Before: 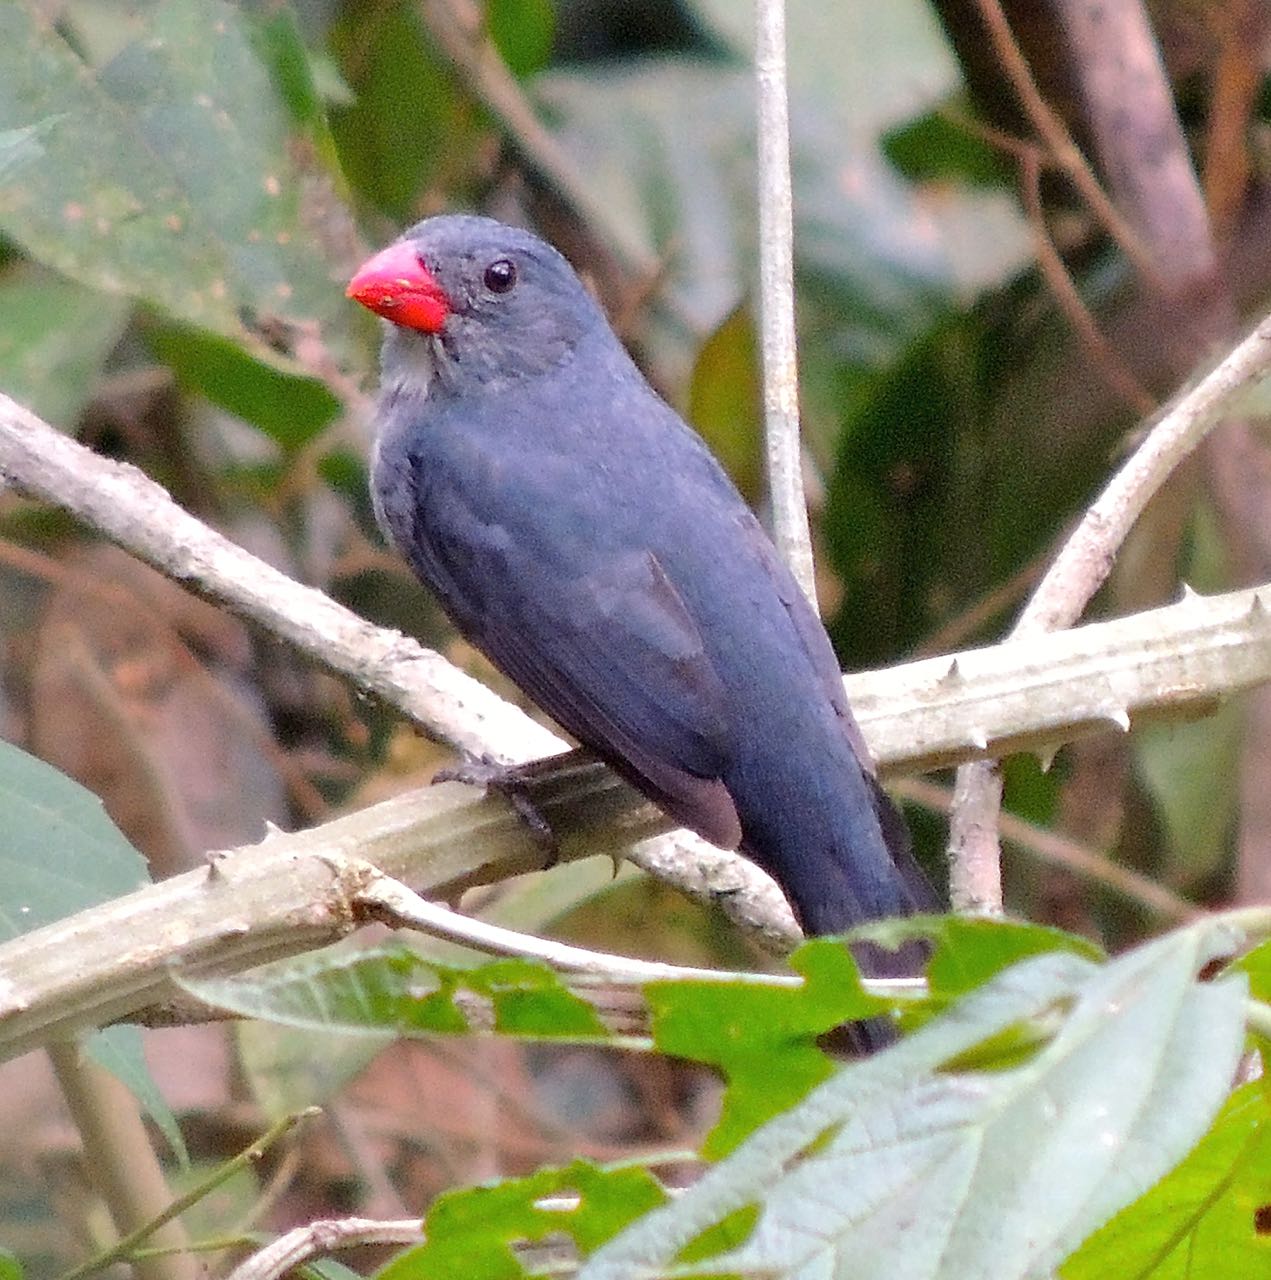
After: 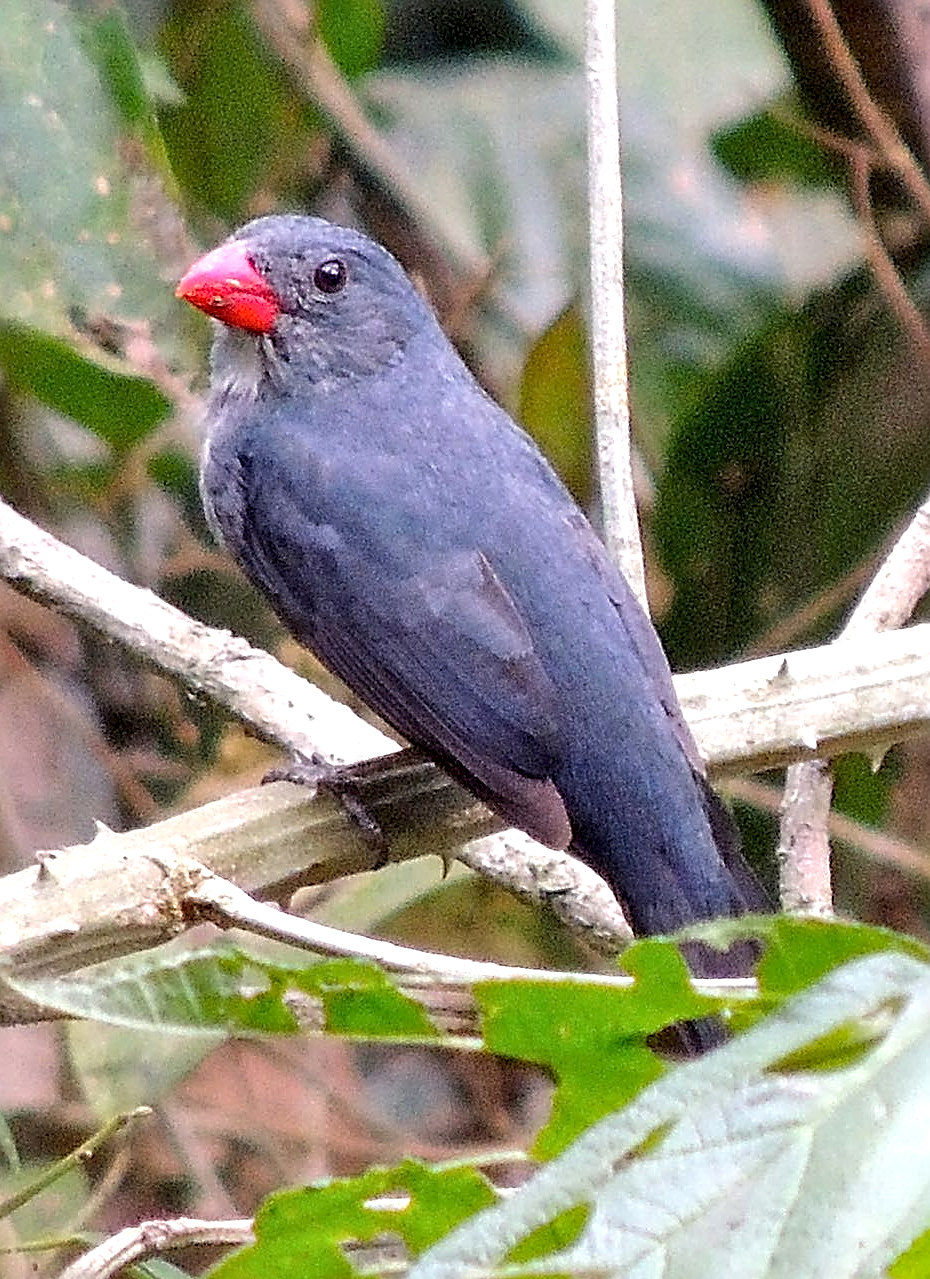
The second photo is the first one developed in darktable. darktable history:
sharpen: radius 2.833, amount 0.722
local contrast: shadows 92%, midtone range 0.495
exposure: exposure 0.2 EV, compensate exposure bias true, compensate highlight preservation false
crop: left 13.414%, right 13.357%
